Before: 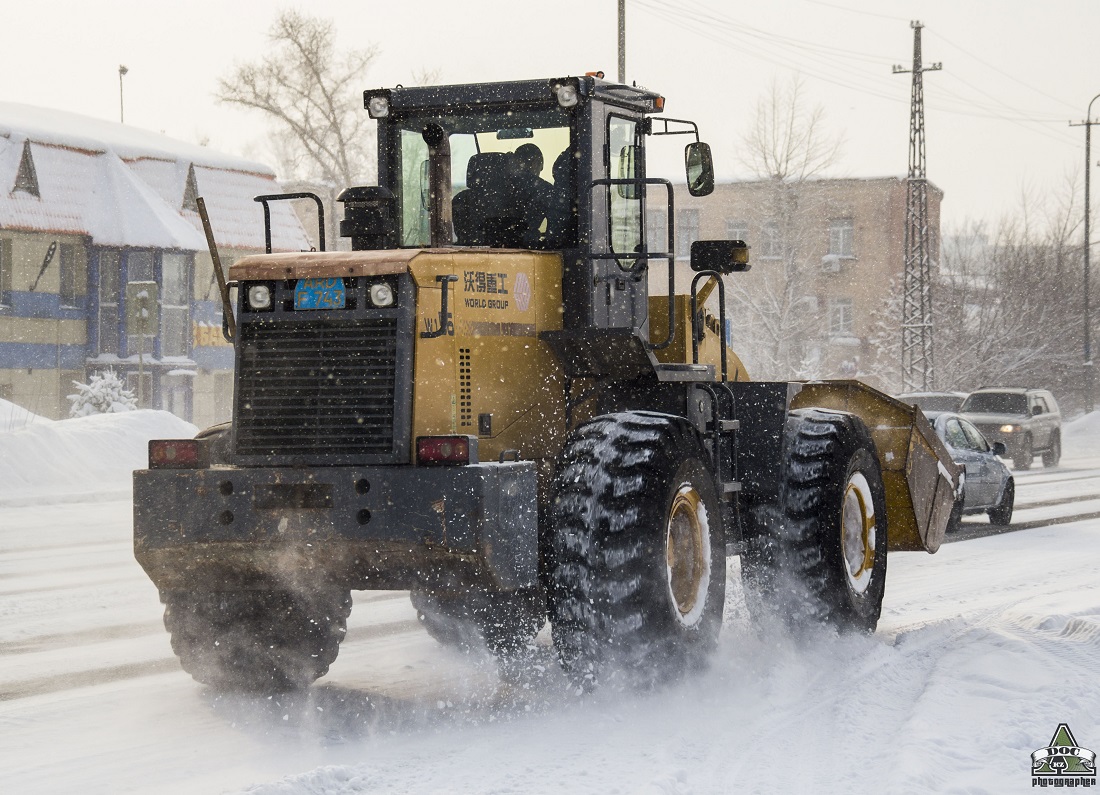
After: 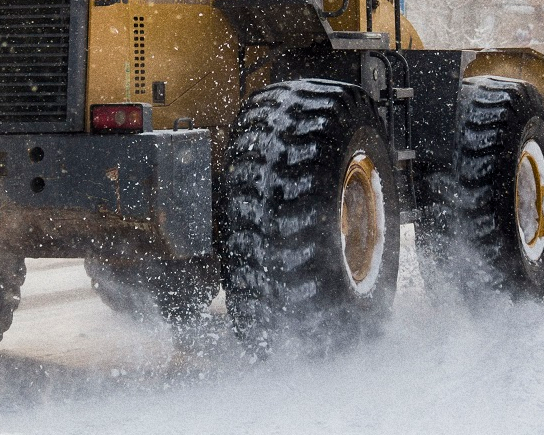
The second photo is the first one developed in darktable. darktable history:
crop: left 29.672%, top 41.786%, right 20.851%, bottom 3.487%
grain: coarseness 8.68 ISO, strength 31.94%
